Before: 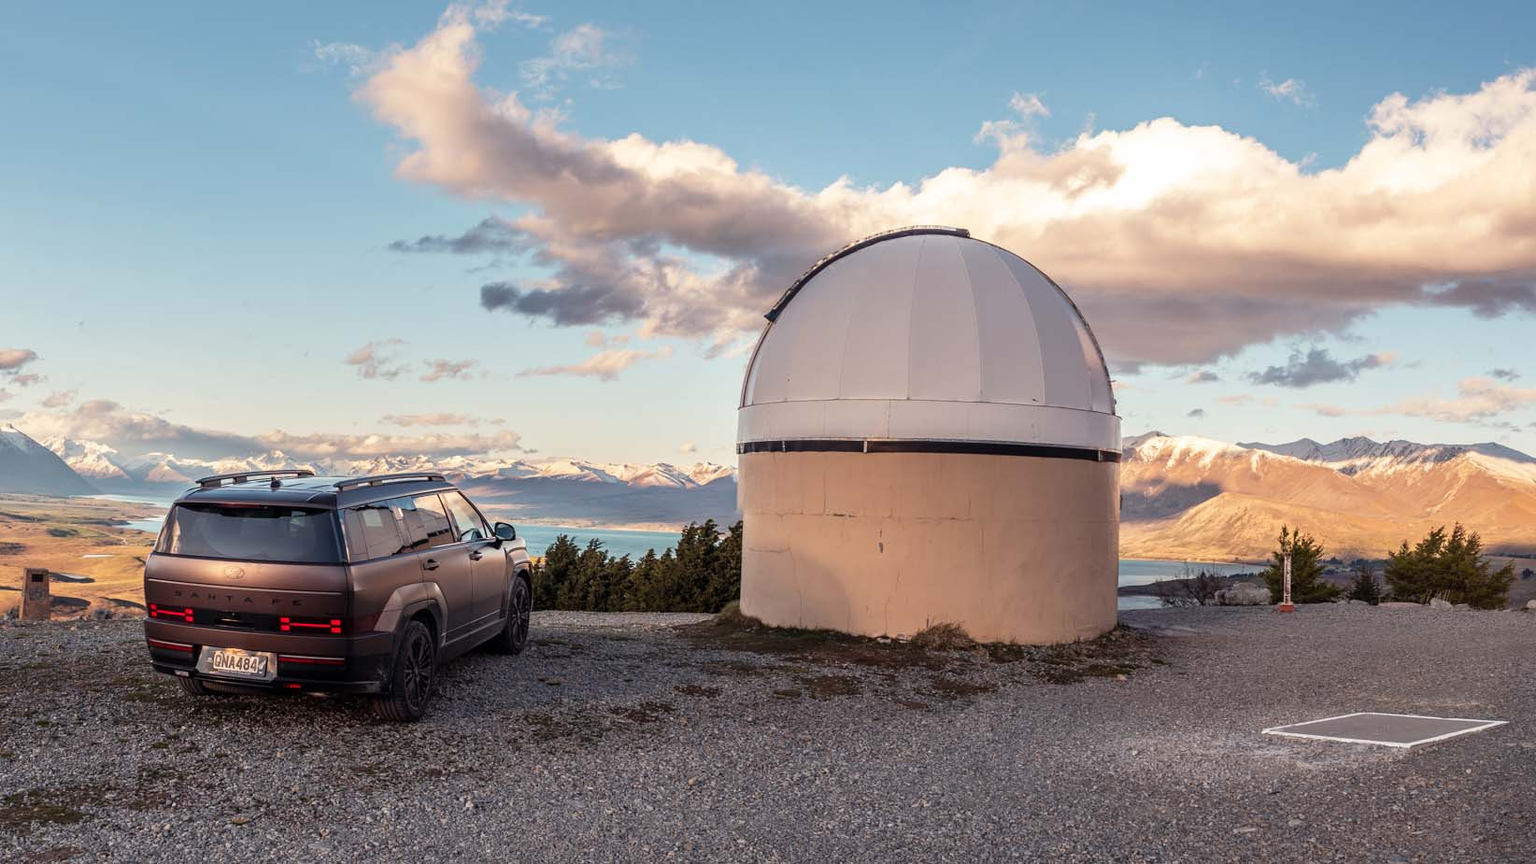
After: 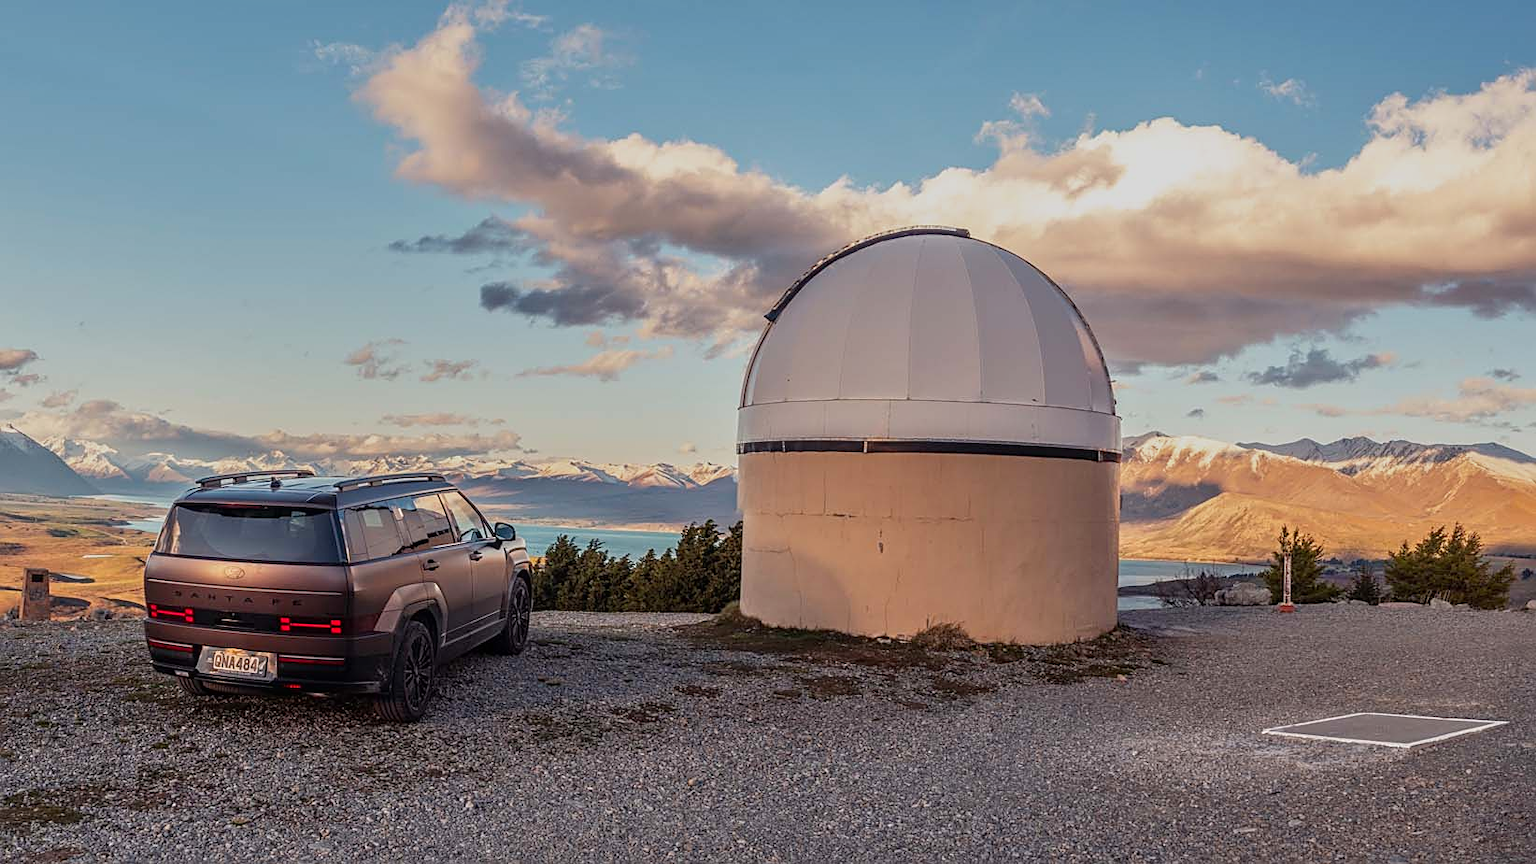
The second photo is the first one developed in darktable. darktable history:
contrast brightness saturation: contrast 0.042, saturation 0.153
tone equalizer: -8 EV -0.001 EV, -7 EV 0.005 EV, -6 EV -0.037 EV, -5 EV 0.019 EV, -4 EV -0.018 EV, -3 EV 0.022 EV, -2 EV -0.076 EV, -1 EV -0.315 EV, +0 EV -0.569 EV
local contrast: detail 110%
sharpen: on, module defaults
